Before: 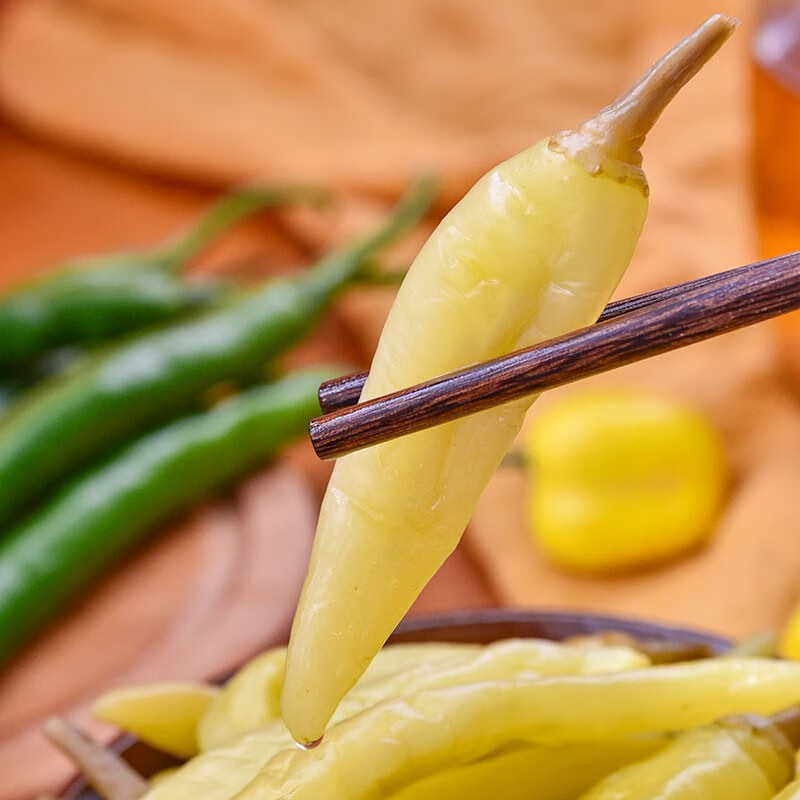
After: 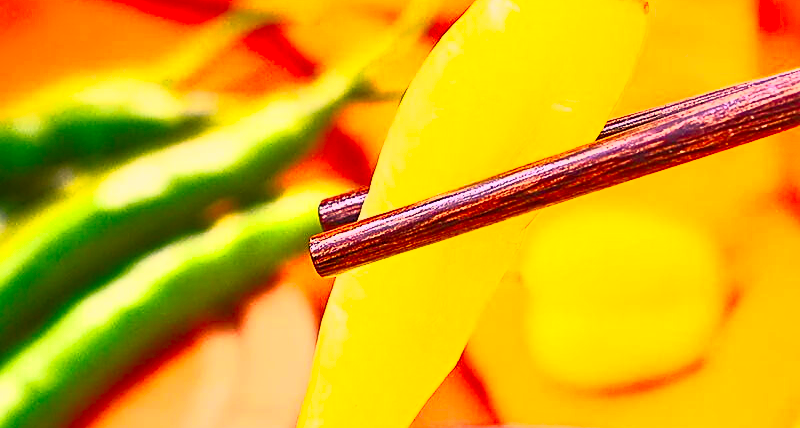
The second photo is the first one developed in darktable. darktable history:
crop and rotate: top 23.043%, bottom 23.437%
sharpen: on, module defaults
color correction: highlights a* 17.94, highlights b* 35.39, shadows a* 1.48, shadows b* 6.42, saturation 1.01
contrast brightness saturation: contrast 1, brightness 1, saturation 1
